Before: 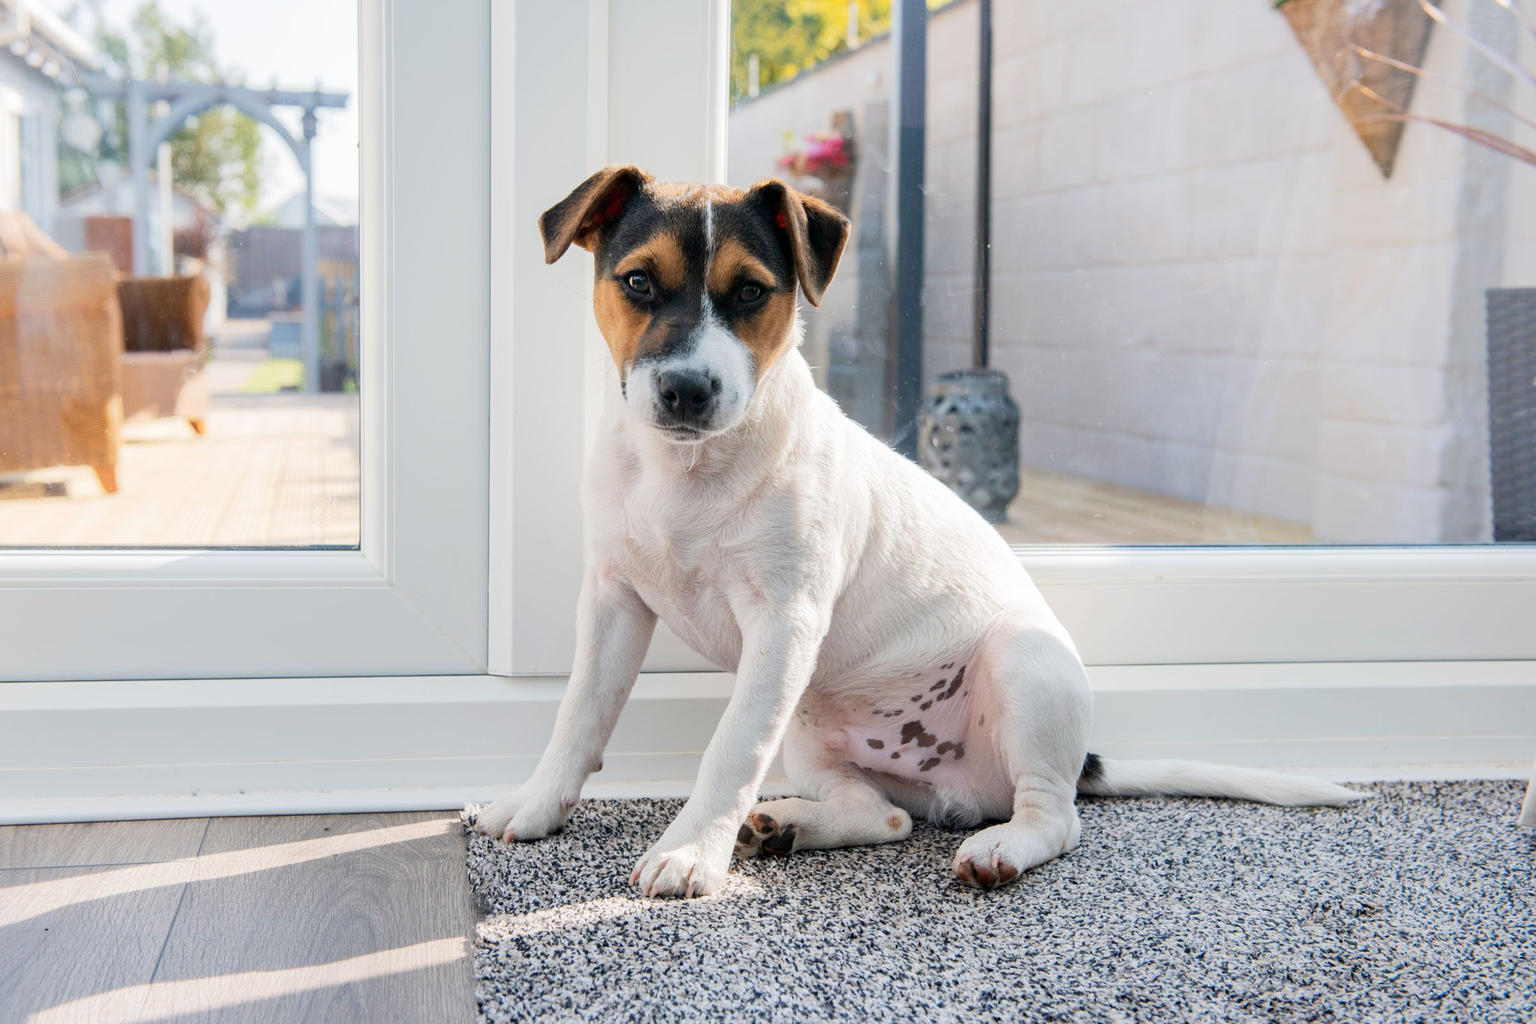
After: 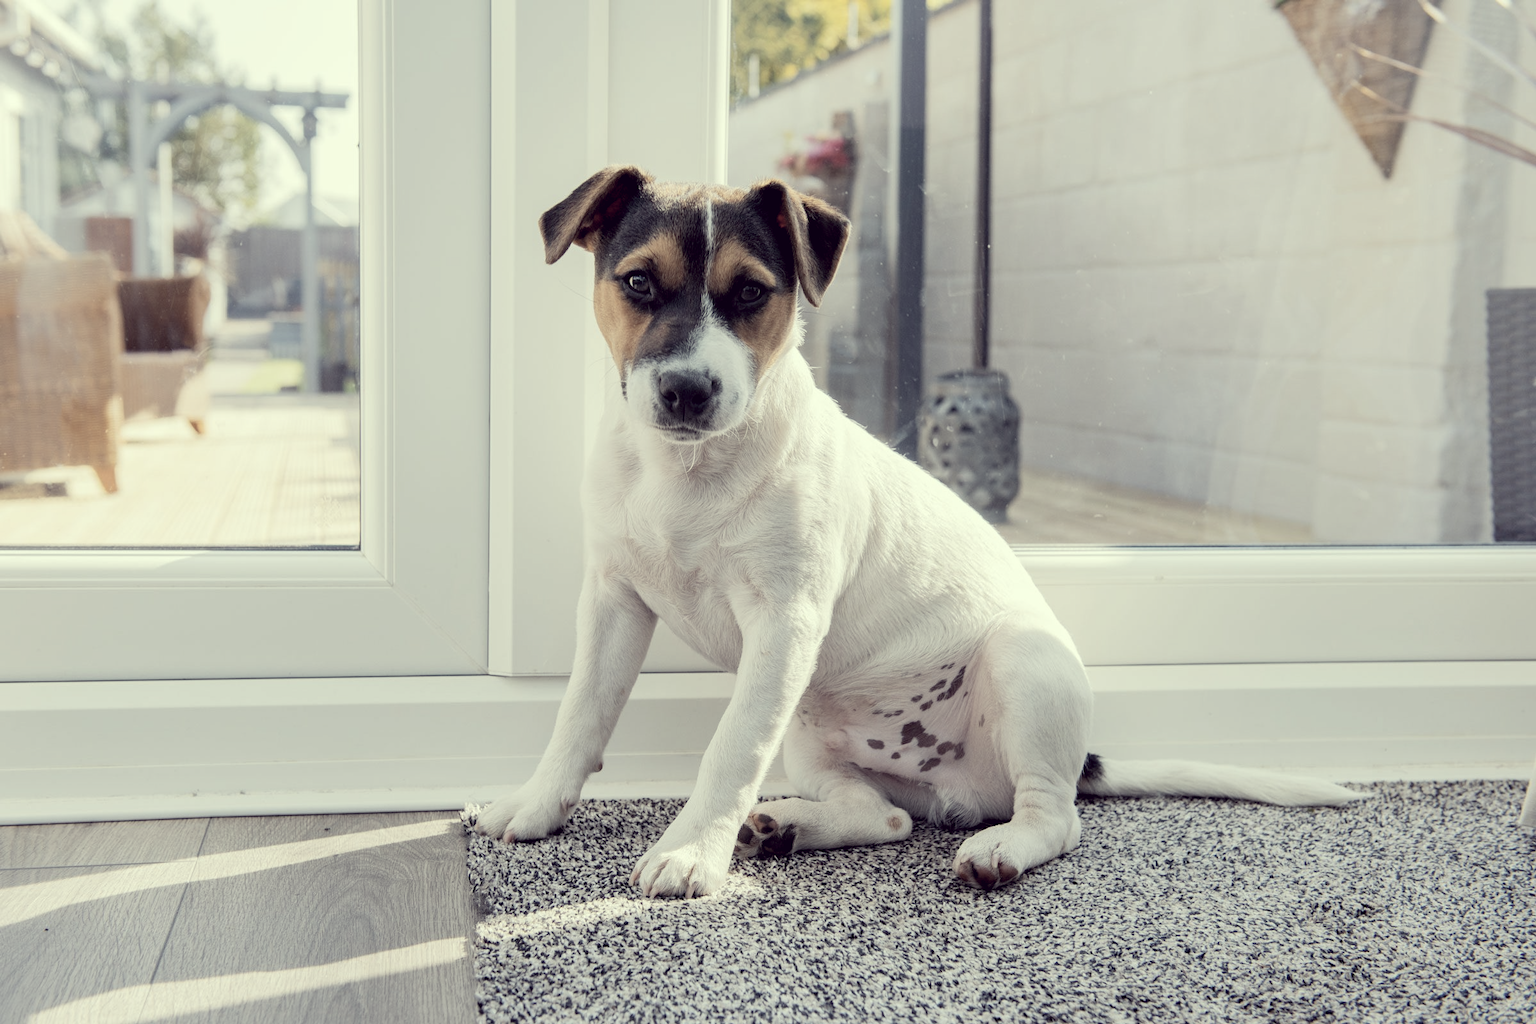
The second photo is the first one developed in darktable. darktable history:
color correction: highlights a* -20.23, highlights b* 20.12, shadows a* 19.88, shadows b* -20.72, saturation 0.443
color balance rgb: highlights gain › chroma 3.047%, highlights gain › hue 54.5°, global offset › luminance -0.357%, perceptual saturation grading › global saturation 0.304%
